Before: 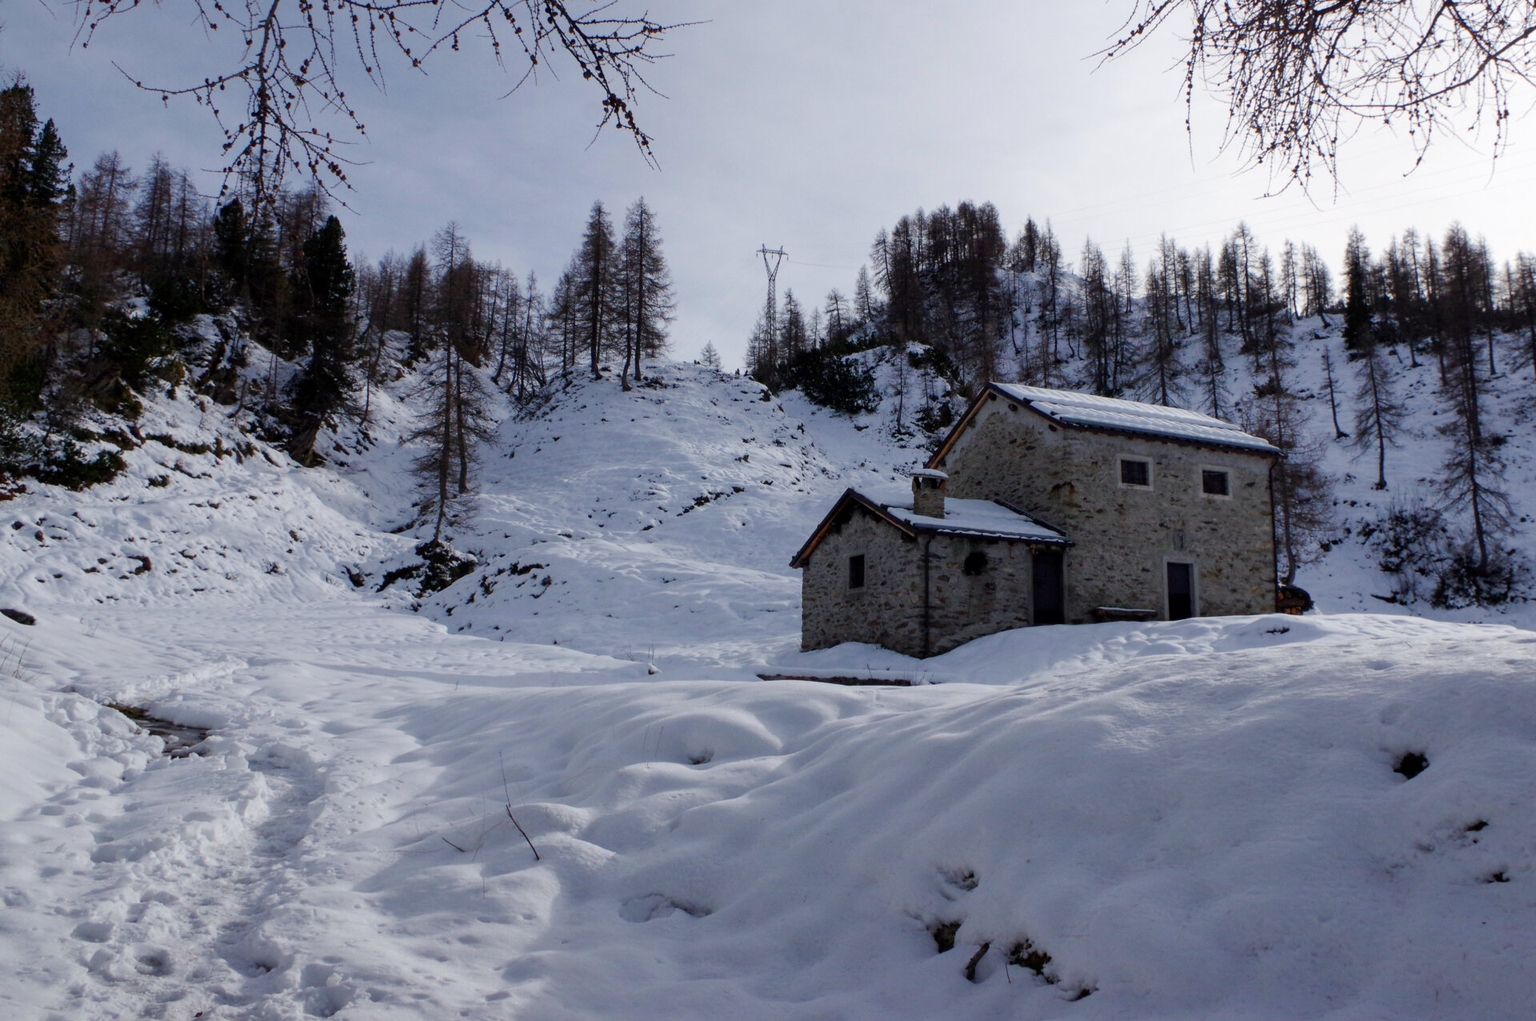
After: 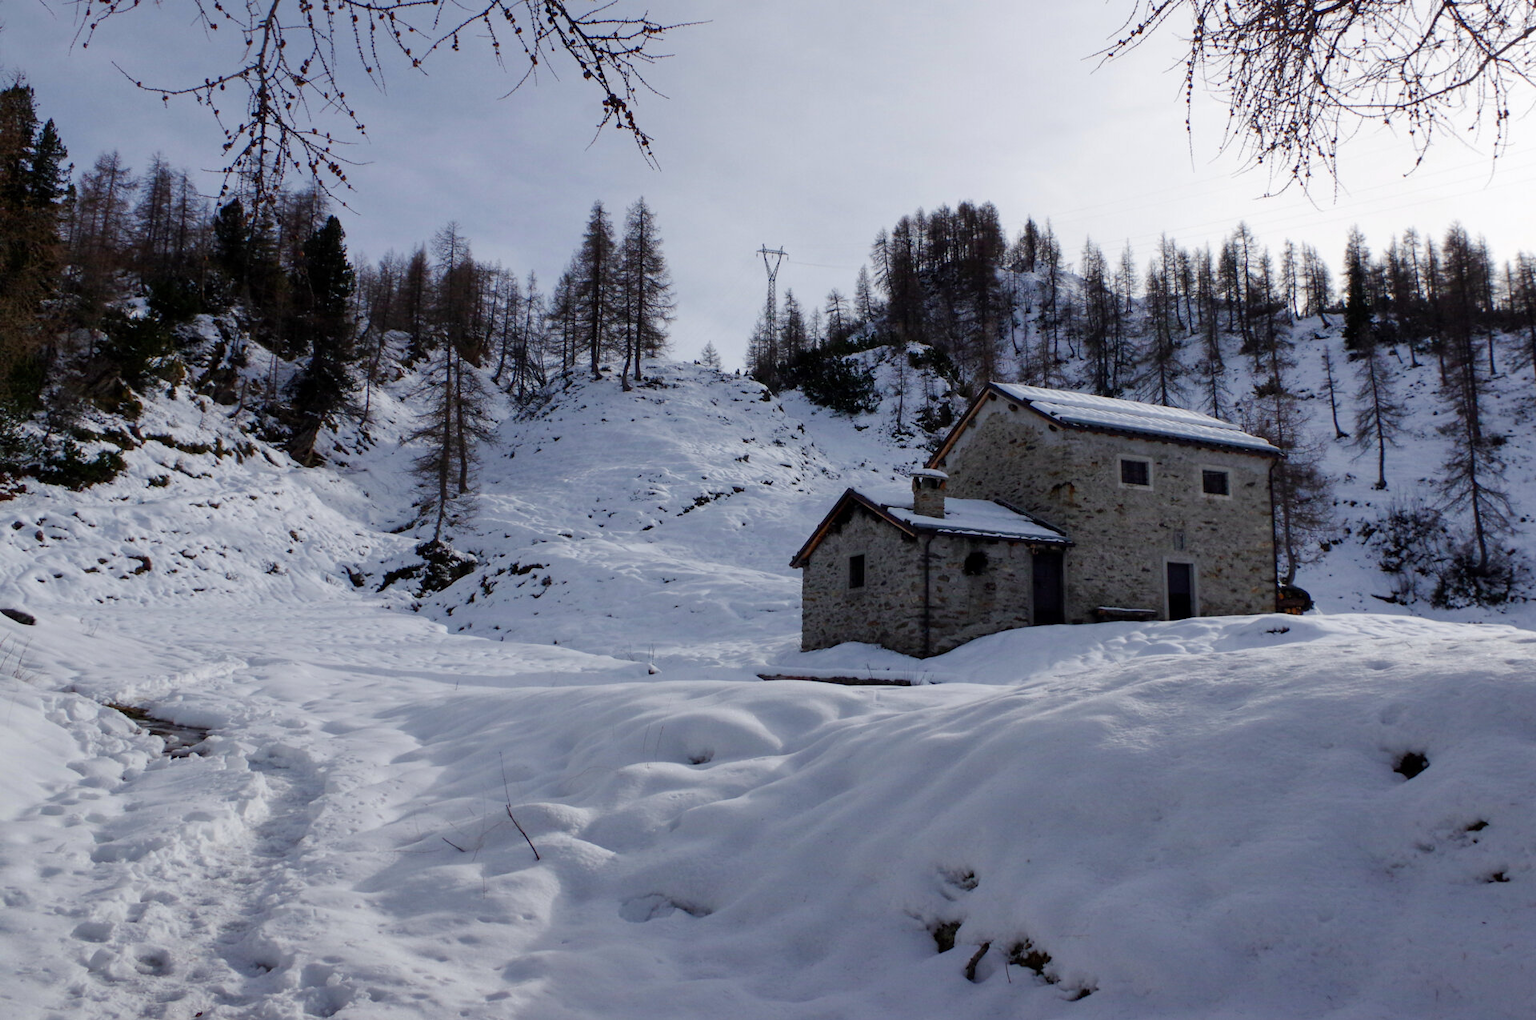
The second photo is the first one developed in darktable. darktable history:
shadows and highlights: shadows 19.85, highlights -19.63, highlights color adjustment 0.797%, soften with gaussian
